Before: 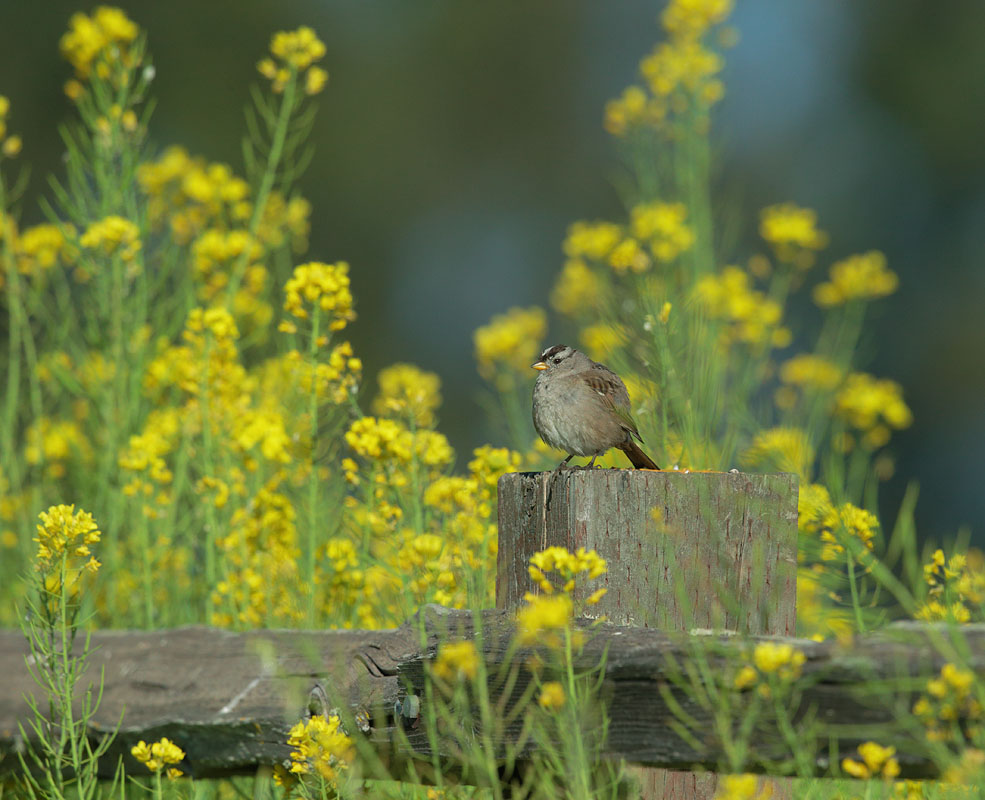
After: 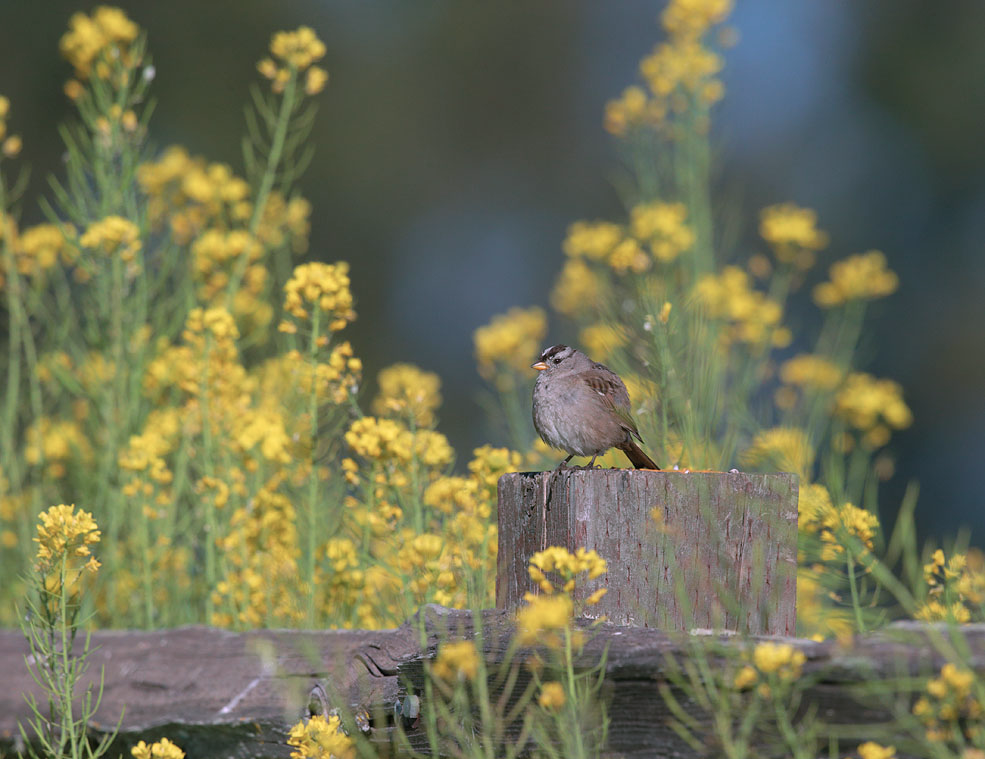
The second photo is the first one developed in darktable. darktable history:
crop and rotate: top 0%, bottom 5.097%
color correction: highlights a* 15.03, highlights b* -25.07
